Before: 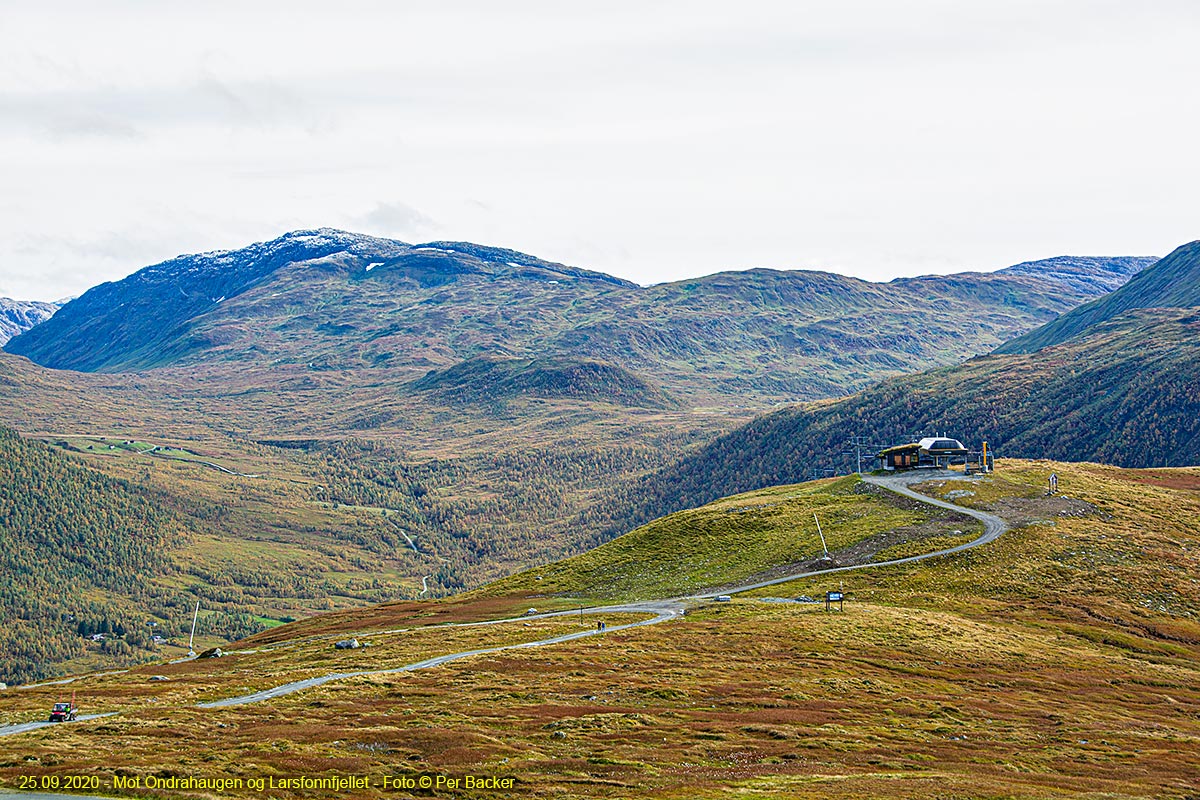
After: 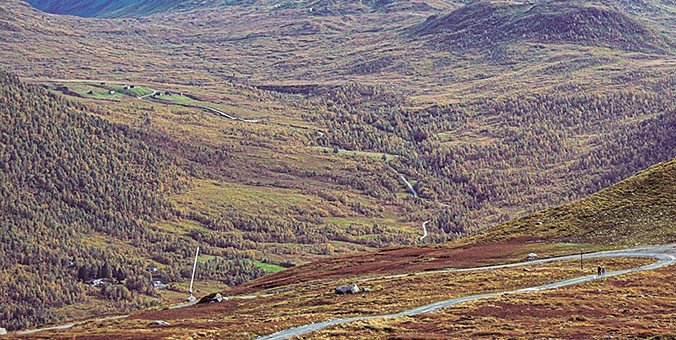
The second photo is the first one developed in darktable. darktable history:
split-toning: shadows › hue 316.8°, shadows › saturation 0.47, highlights › hue 201.6°, highlights › saturation 0, balance -41.97, compress 28.01%
rotate and perspective: crop left 0, crop top 0
crop: top 44.483%, right 43.593%, bottom 12.892%
